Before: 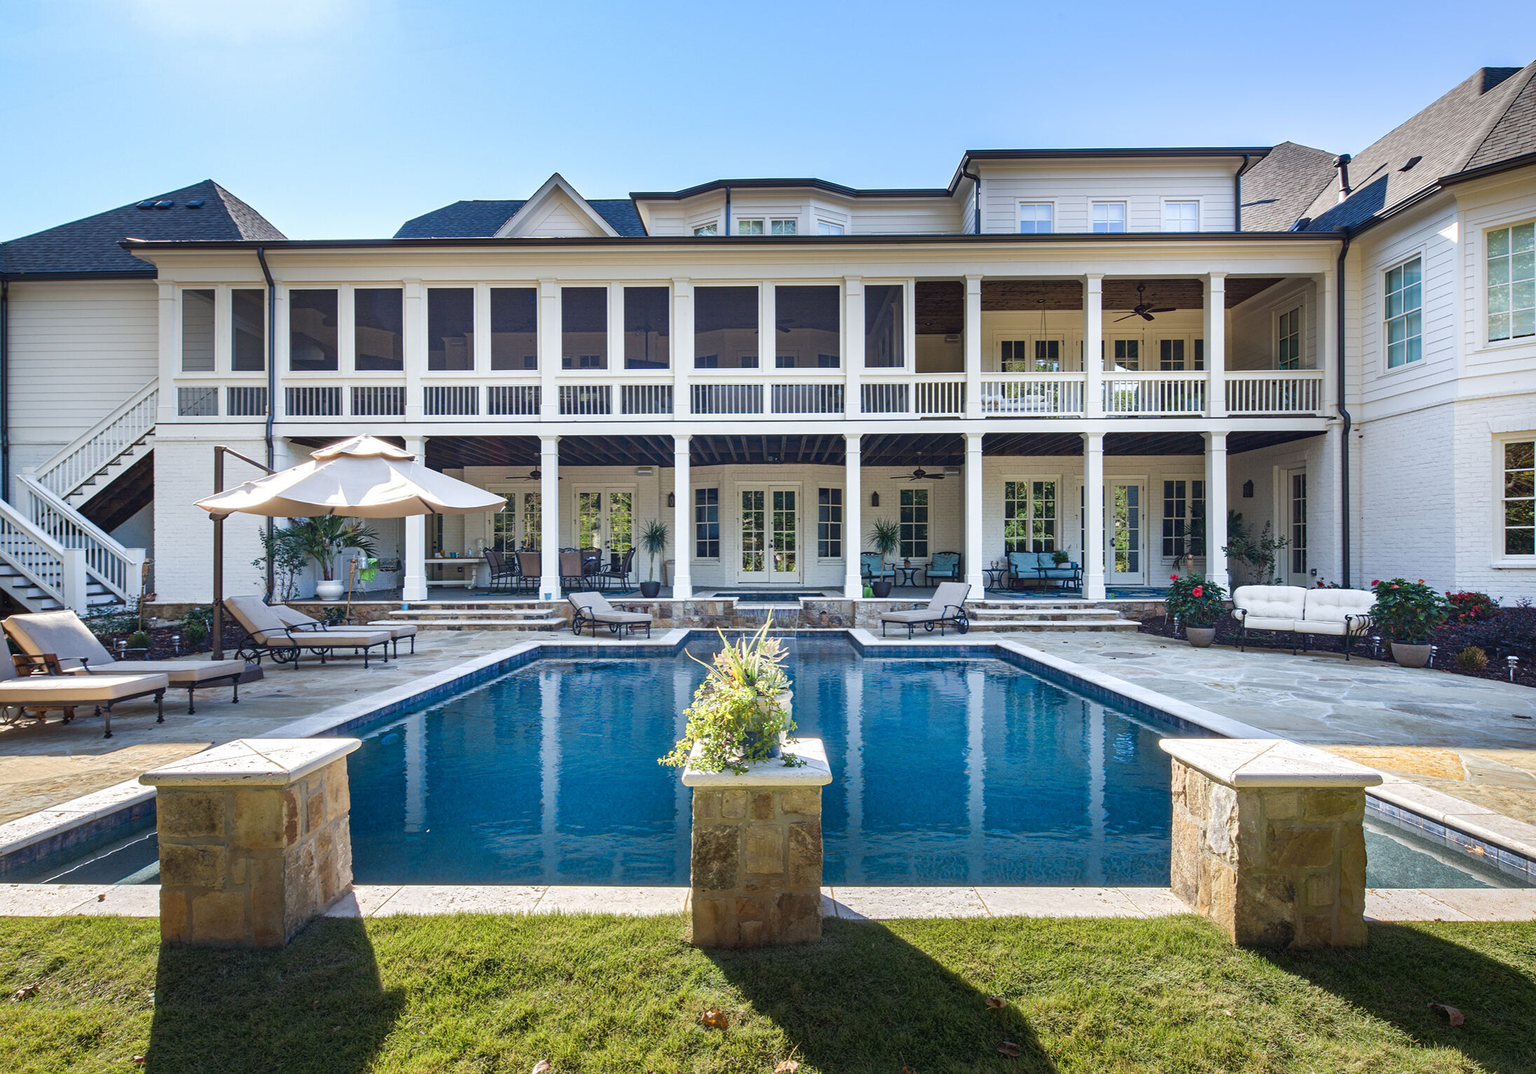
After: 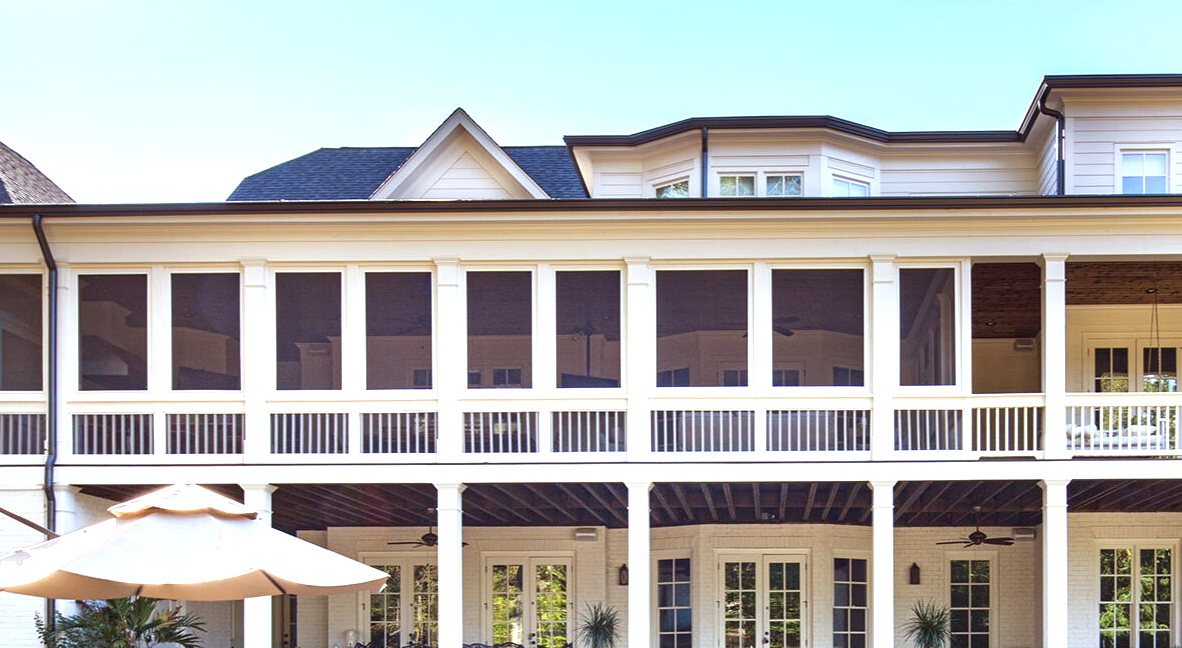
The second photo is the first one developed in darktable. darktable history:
crop: left 15.306%, top 9.065%, right 30.789%, bottom 48.638%
exposure: exposure 0.7 EV, compensate highlight preservation false
rgb levels: mode RGB, independent channels, levels [[0, 0.5, 1], [0, 0.521, 1], [0, 0.536, 1]]
